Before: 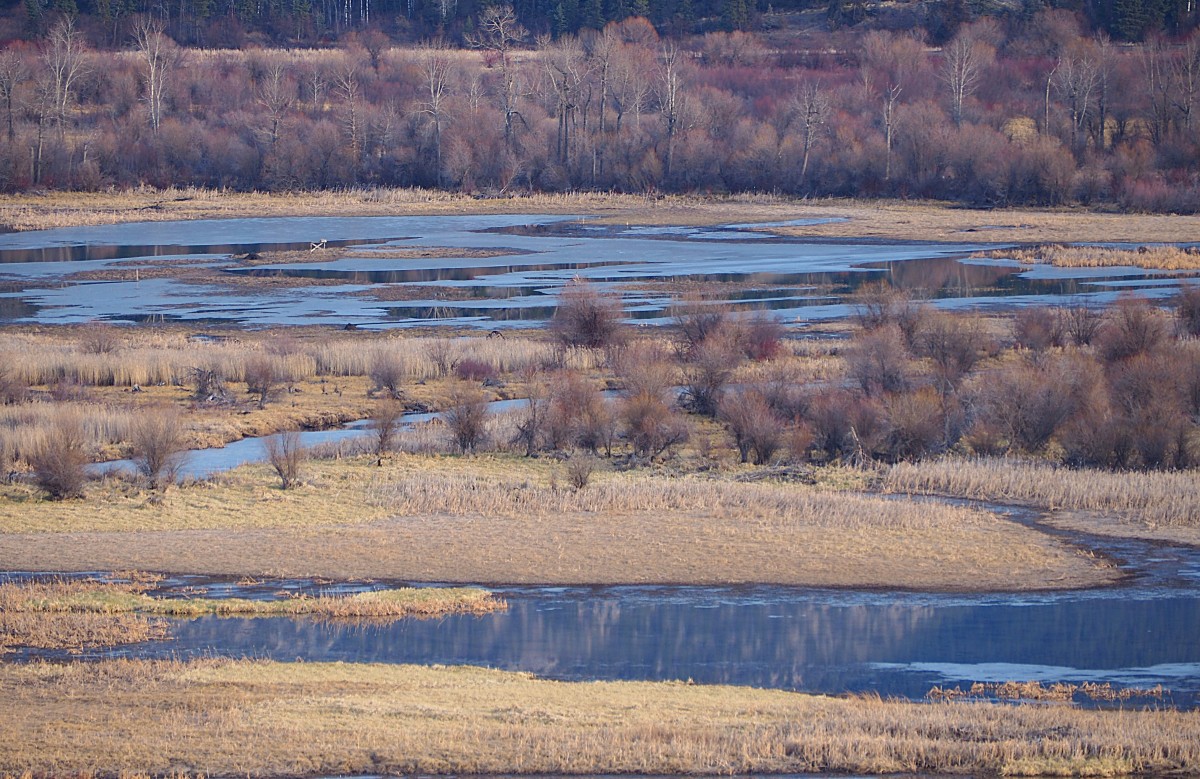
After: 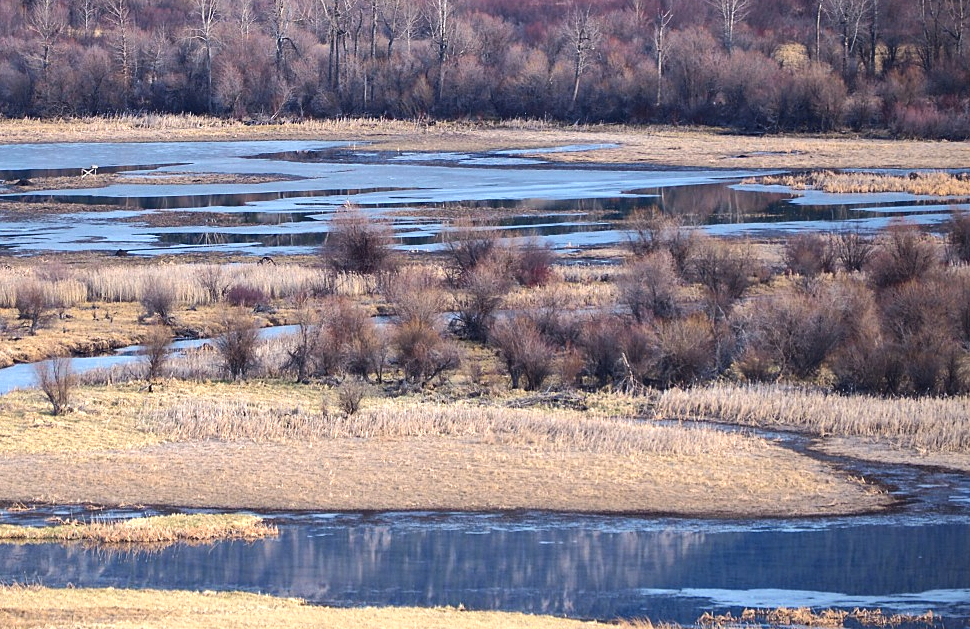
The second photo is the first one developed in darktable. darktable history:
tone equalizer: -8 EV -0.75 EV, -7 EV -0.7 EV, -6 EV -0.6 EV, -5 EV -0.4 EV, -3 EV 0.4 EV, -2 EV 0.6 EV, -1 EV 0.7 EV, +0 EV 0.75 EV, edges refinement/feathering 500, mask exposure compensation -1.57 EV, preserve details no
local contrast: mode bilateral grid, contrast 20, coarseness 50, detail 130%, midtone range 0.2
crop: left 19.159%, top 9.58%, bottom 9.58%
